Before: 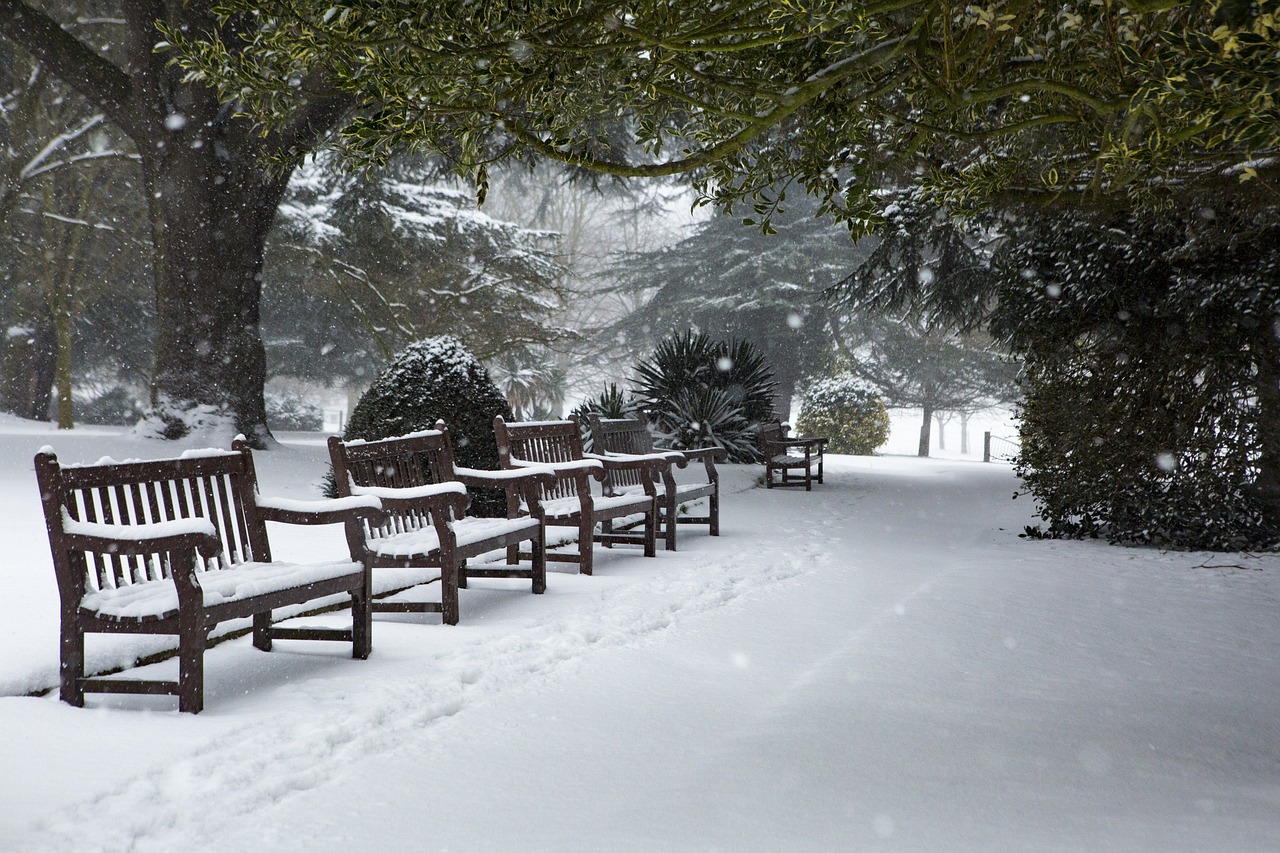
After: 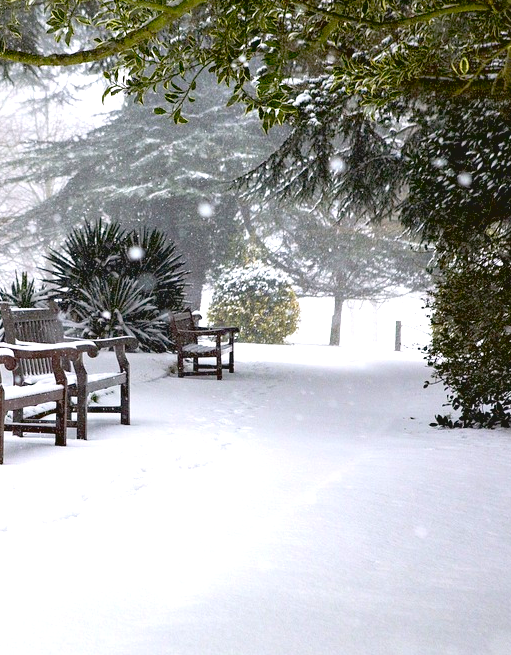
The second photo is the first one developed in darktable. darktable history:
color correction: highlights a* 3.02, highlights b* -1.26, shadows a* -0.084, shadows b* 2.33, saturation 0.985
contrast brightness saturation: contrast -0.103, brightness 0.051, saturation 0.077
exposure: black level correction 0.01, exposure 1 EV, compensate exposure bias true, compensate highlight preservation false
crop: left 46.077%, top 13.07%, right 13.995%, bottom 10.134%
